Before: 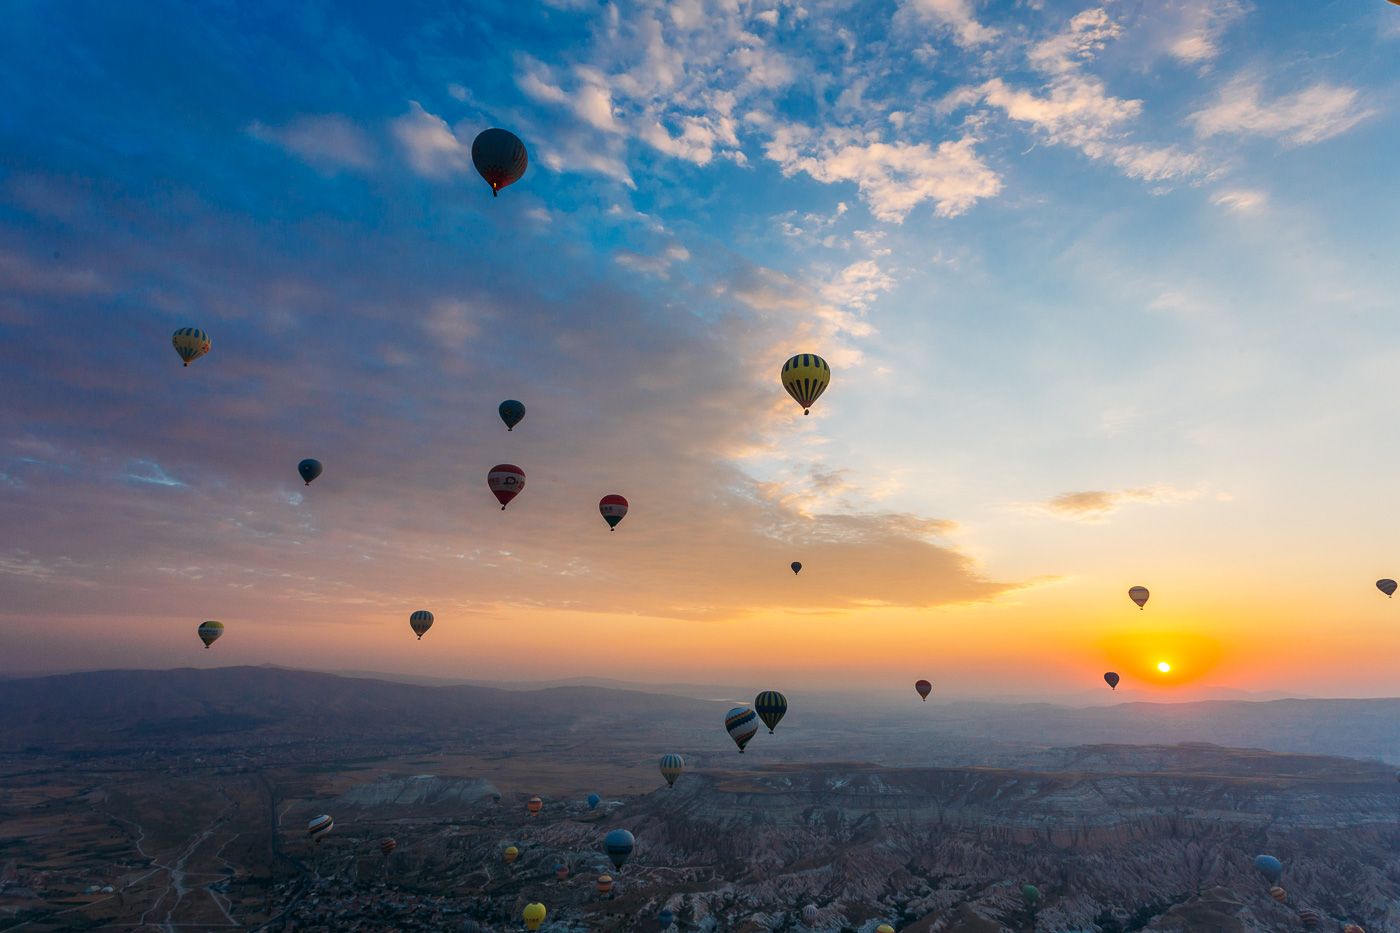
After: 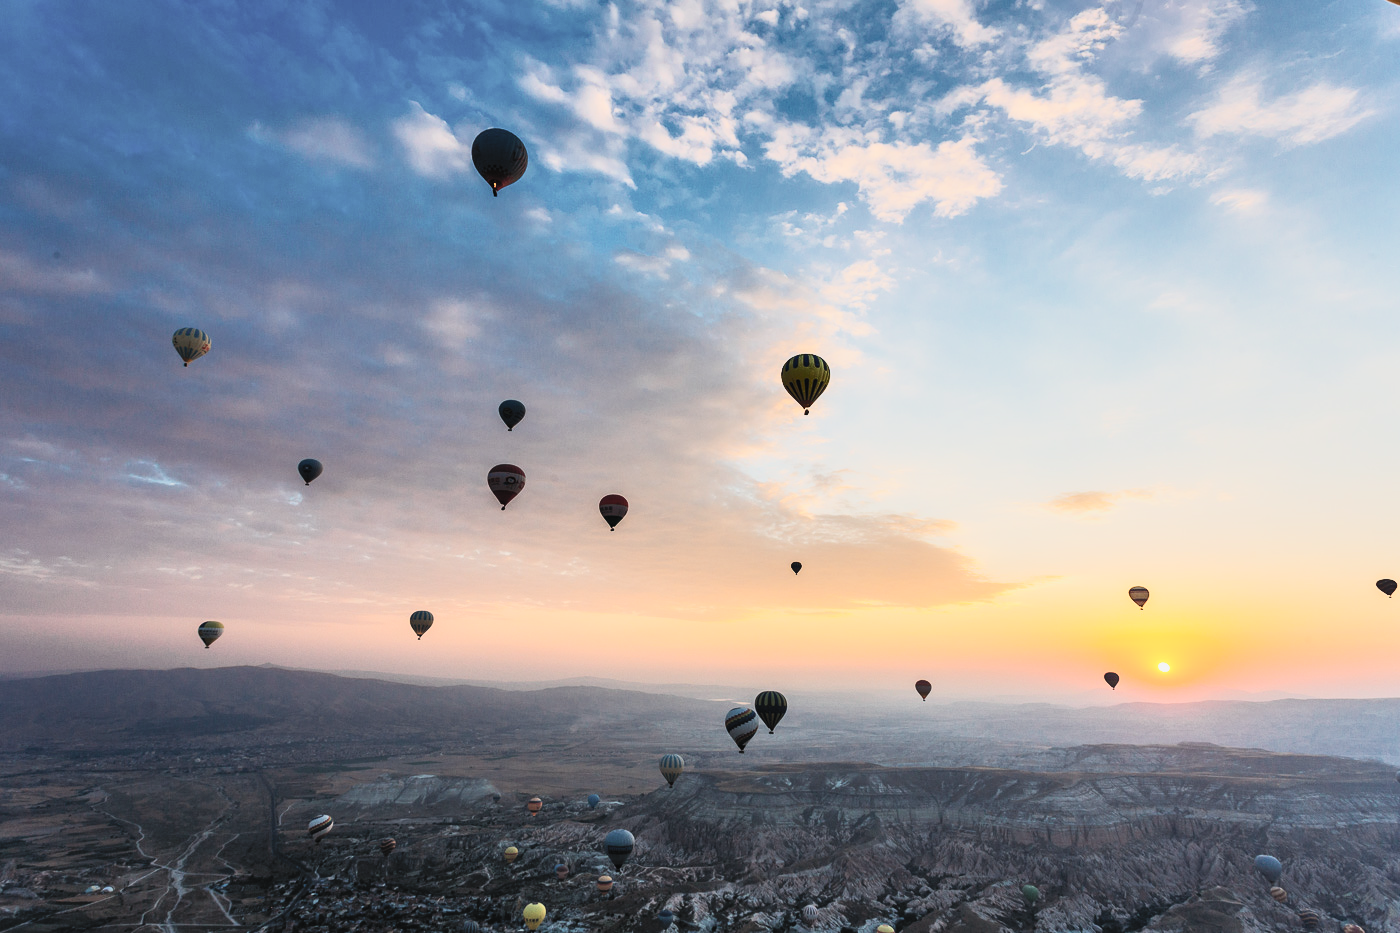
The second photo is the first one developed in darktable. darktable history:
shadows and highlights: soften with gaussian
contrast brightness saturation: contrast 0.43, brightness 0.56, saturation -0.19
filmic rgb: black relative exposure -7.15 EV, white relative exposure 5.36 EV, hardness 3.02
